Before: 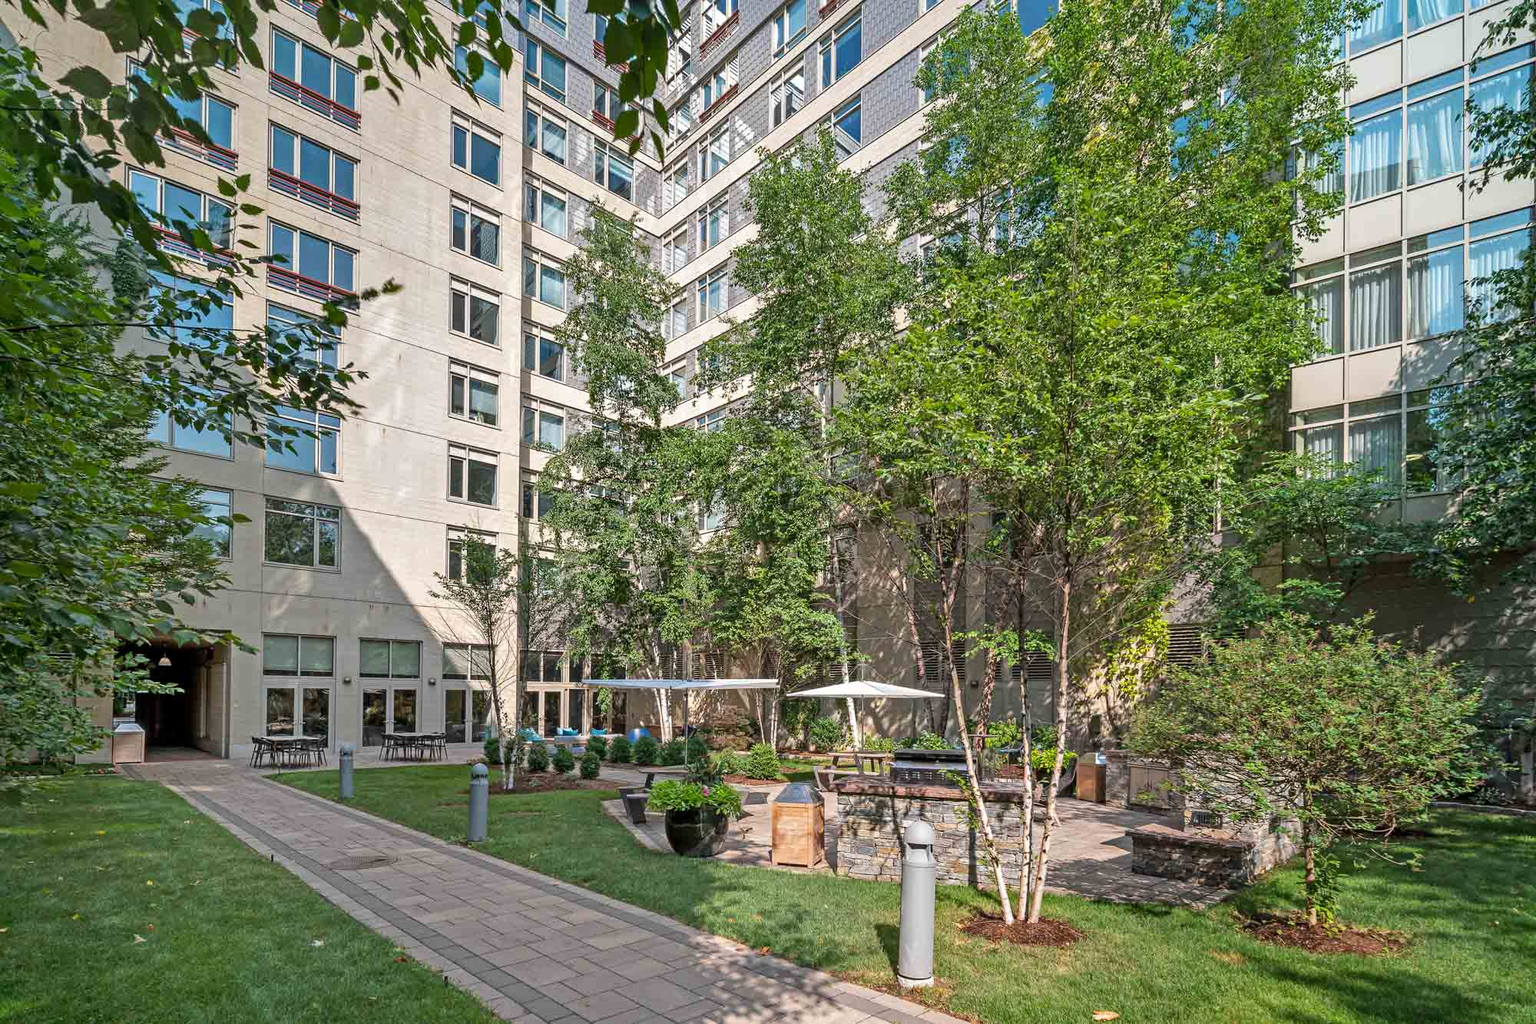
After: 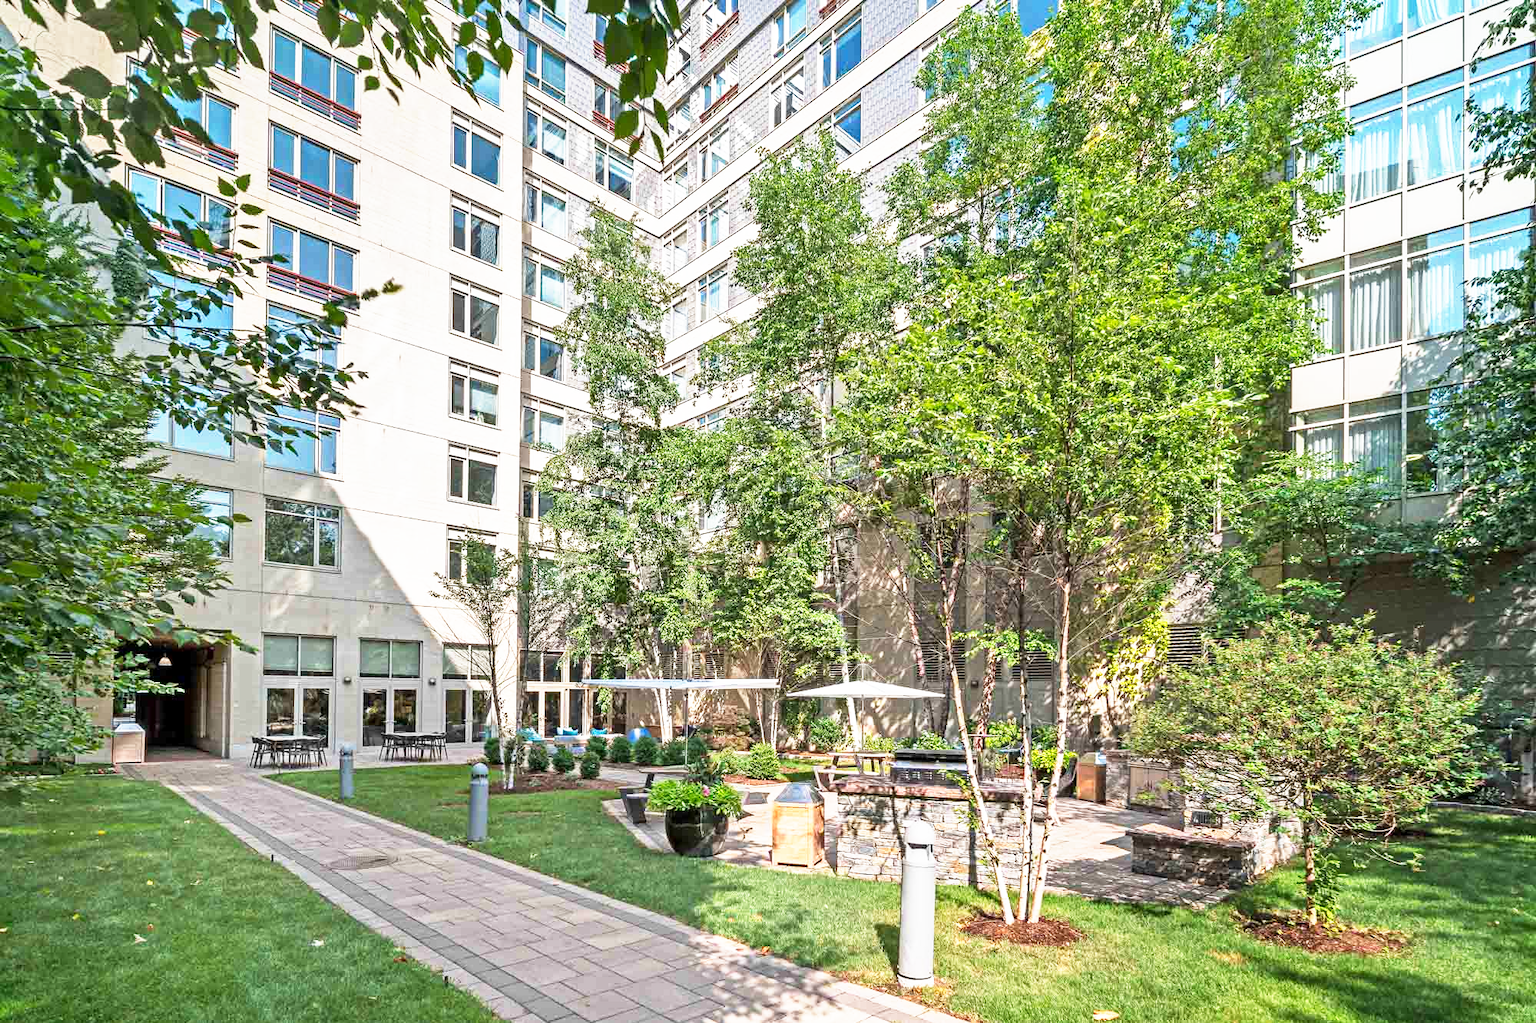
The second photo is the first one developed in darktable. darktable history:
base curve: curves: ch0 [(0, 0) (0.495, 0.917) (1, 1)], preserve colors none
levels: mode automatic
